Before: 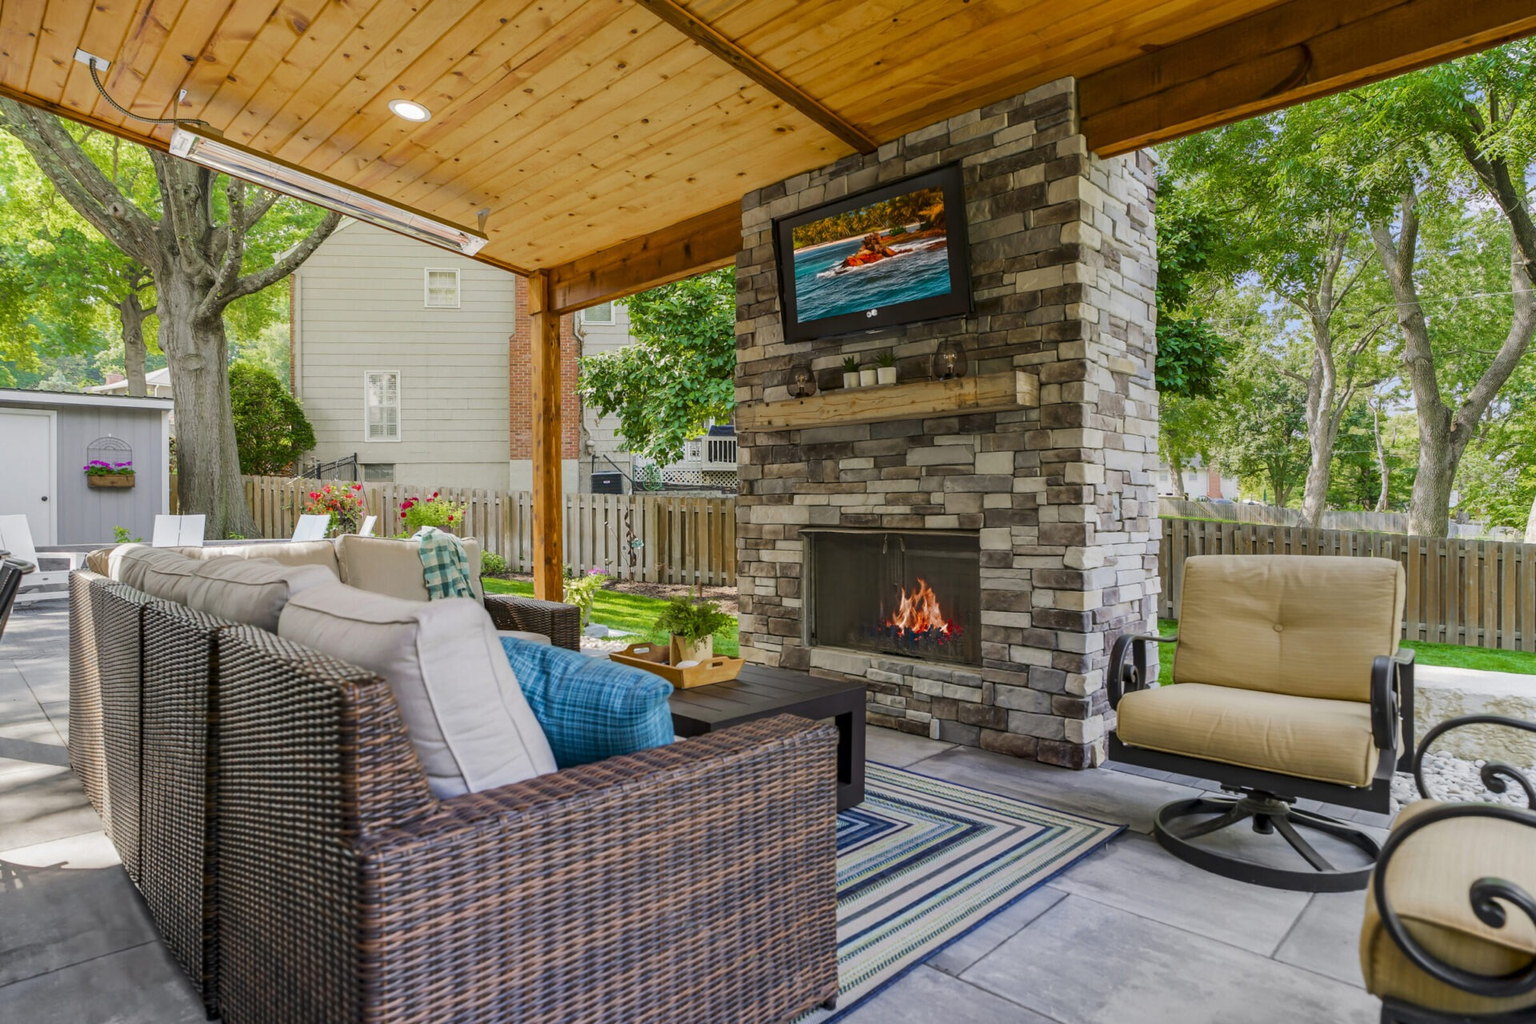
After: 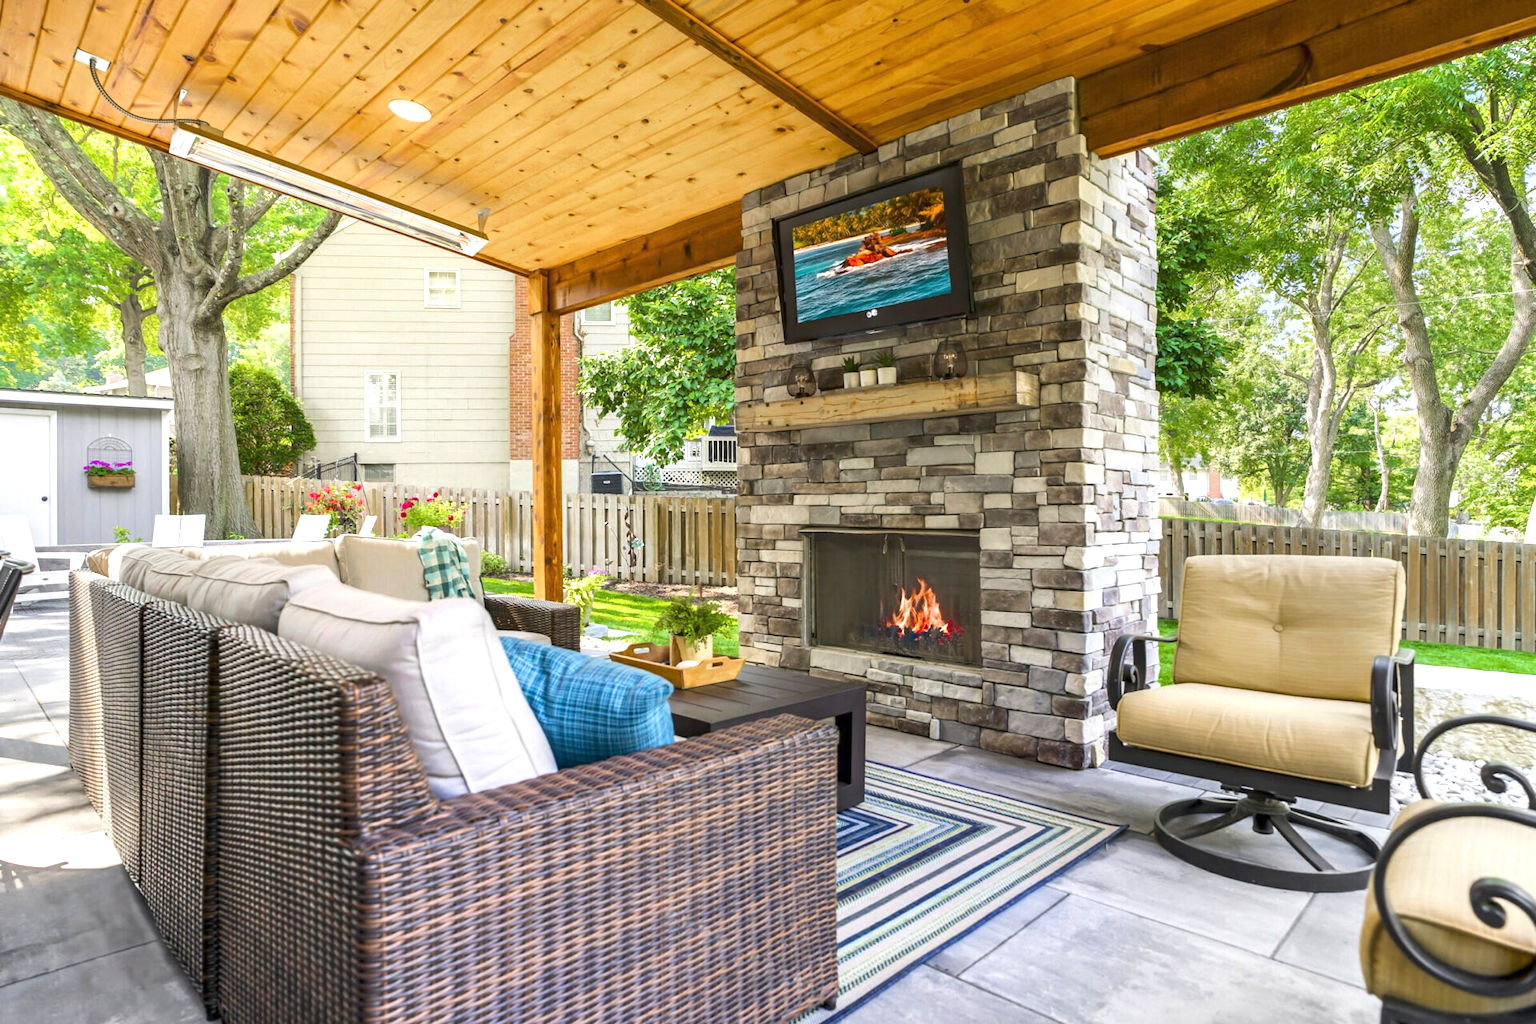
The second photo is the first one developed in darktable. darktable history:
exposure: black level correction 0, exposure 0.948 EV, compensate highlight preservation false
